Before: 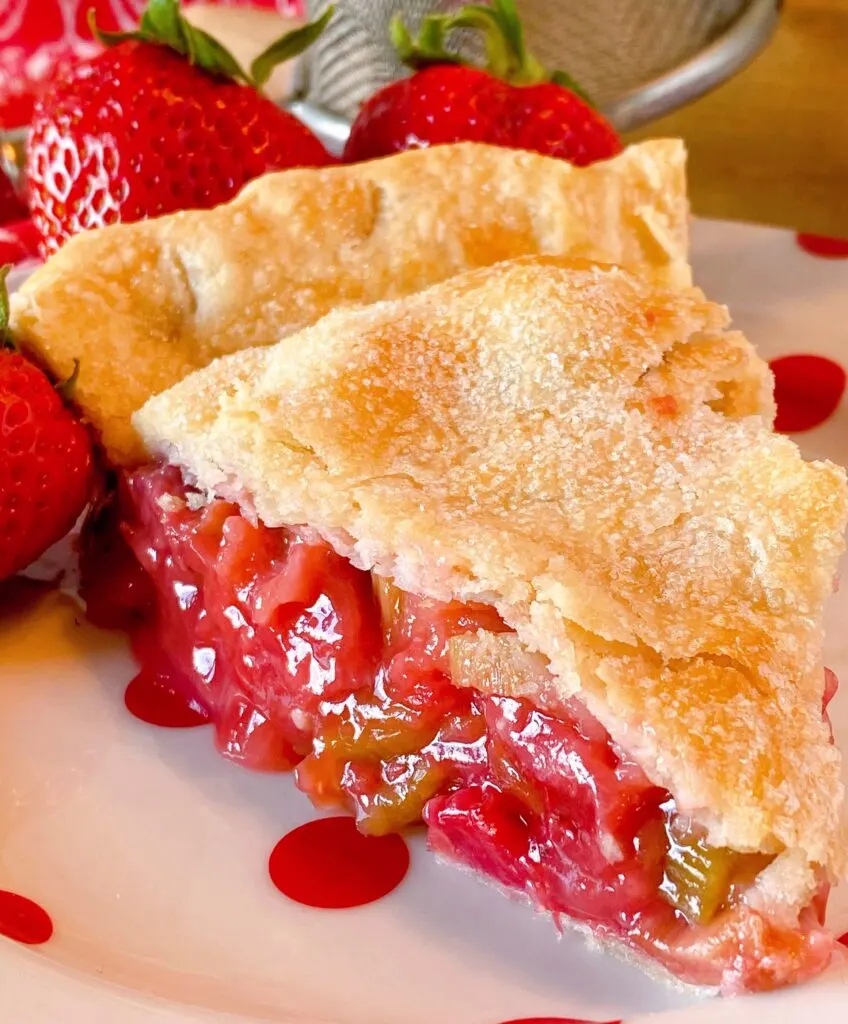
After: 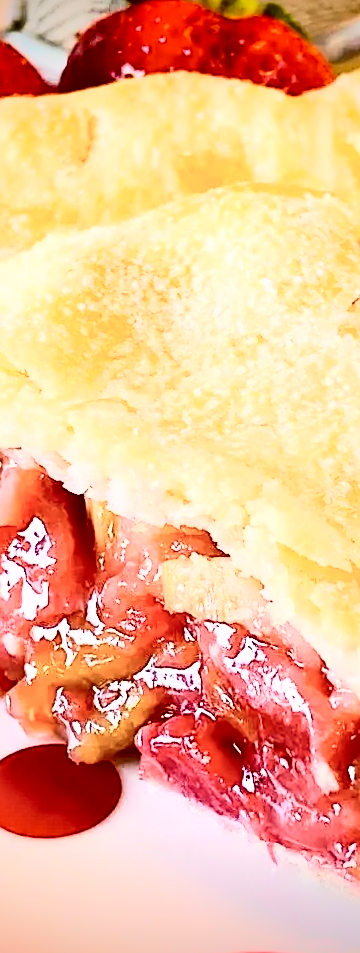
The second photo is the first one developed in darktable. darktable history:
contrast brightness saturation: contrast 0.5, saturation -0.1
crop: left 33.452%, top 6.025%, right 23.155%
rotate and perspective: rotation 0.226°, lens shift (vertical) -0.042, crop left 0.023, crop right 0.982, crop top 0.006, crop bottom 0.994
sharpen: on, module defaults
vignetting: fall-off start 88.53%, fall-off radius 44.2%, saturation 0.376, width/height ratio 1.161
base curve: curves: ch0 [(0, 0) (0.005, 0.002) (0.193, 0.295) (0.399, 0.664) (0.75, 0.928) (1, 1)]
